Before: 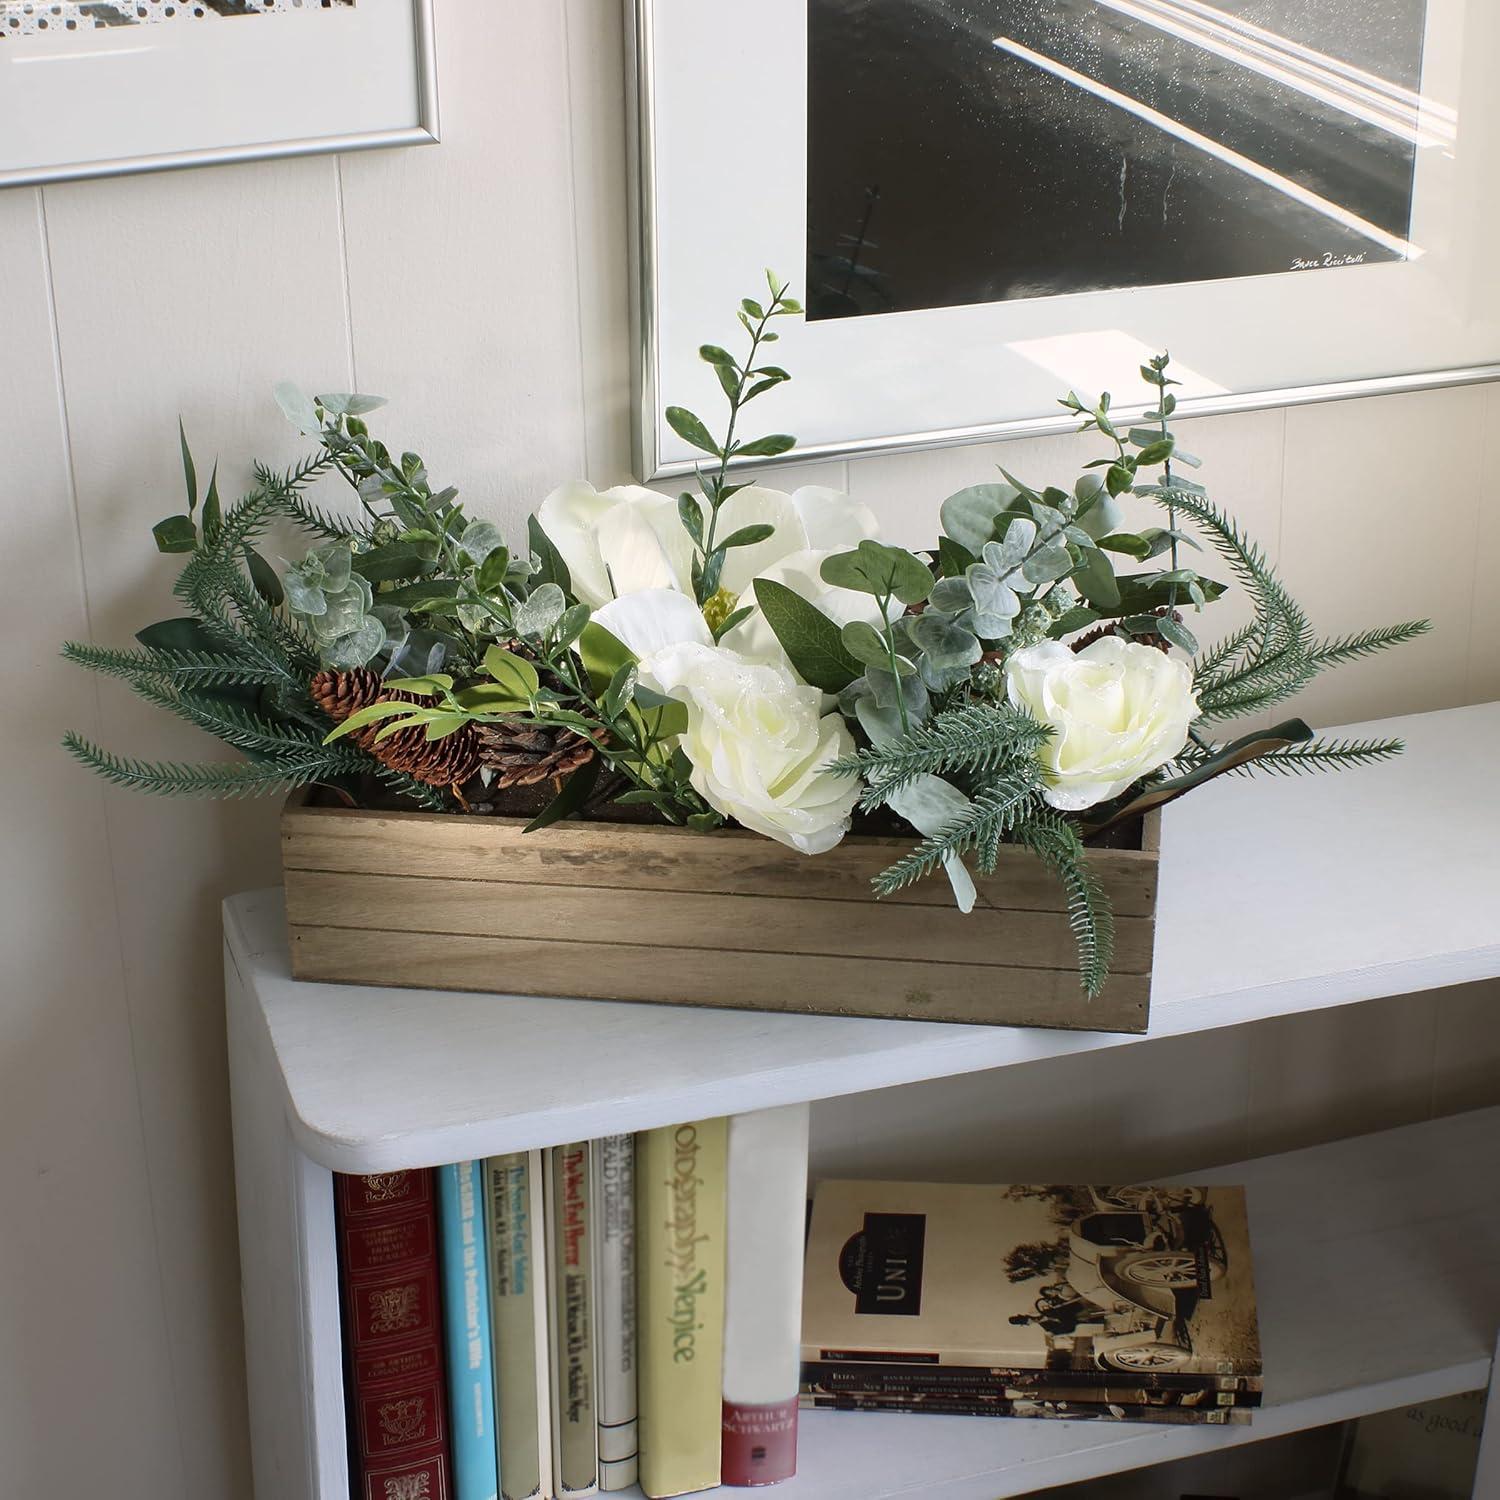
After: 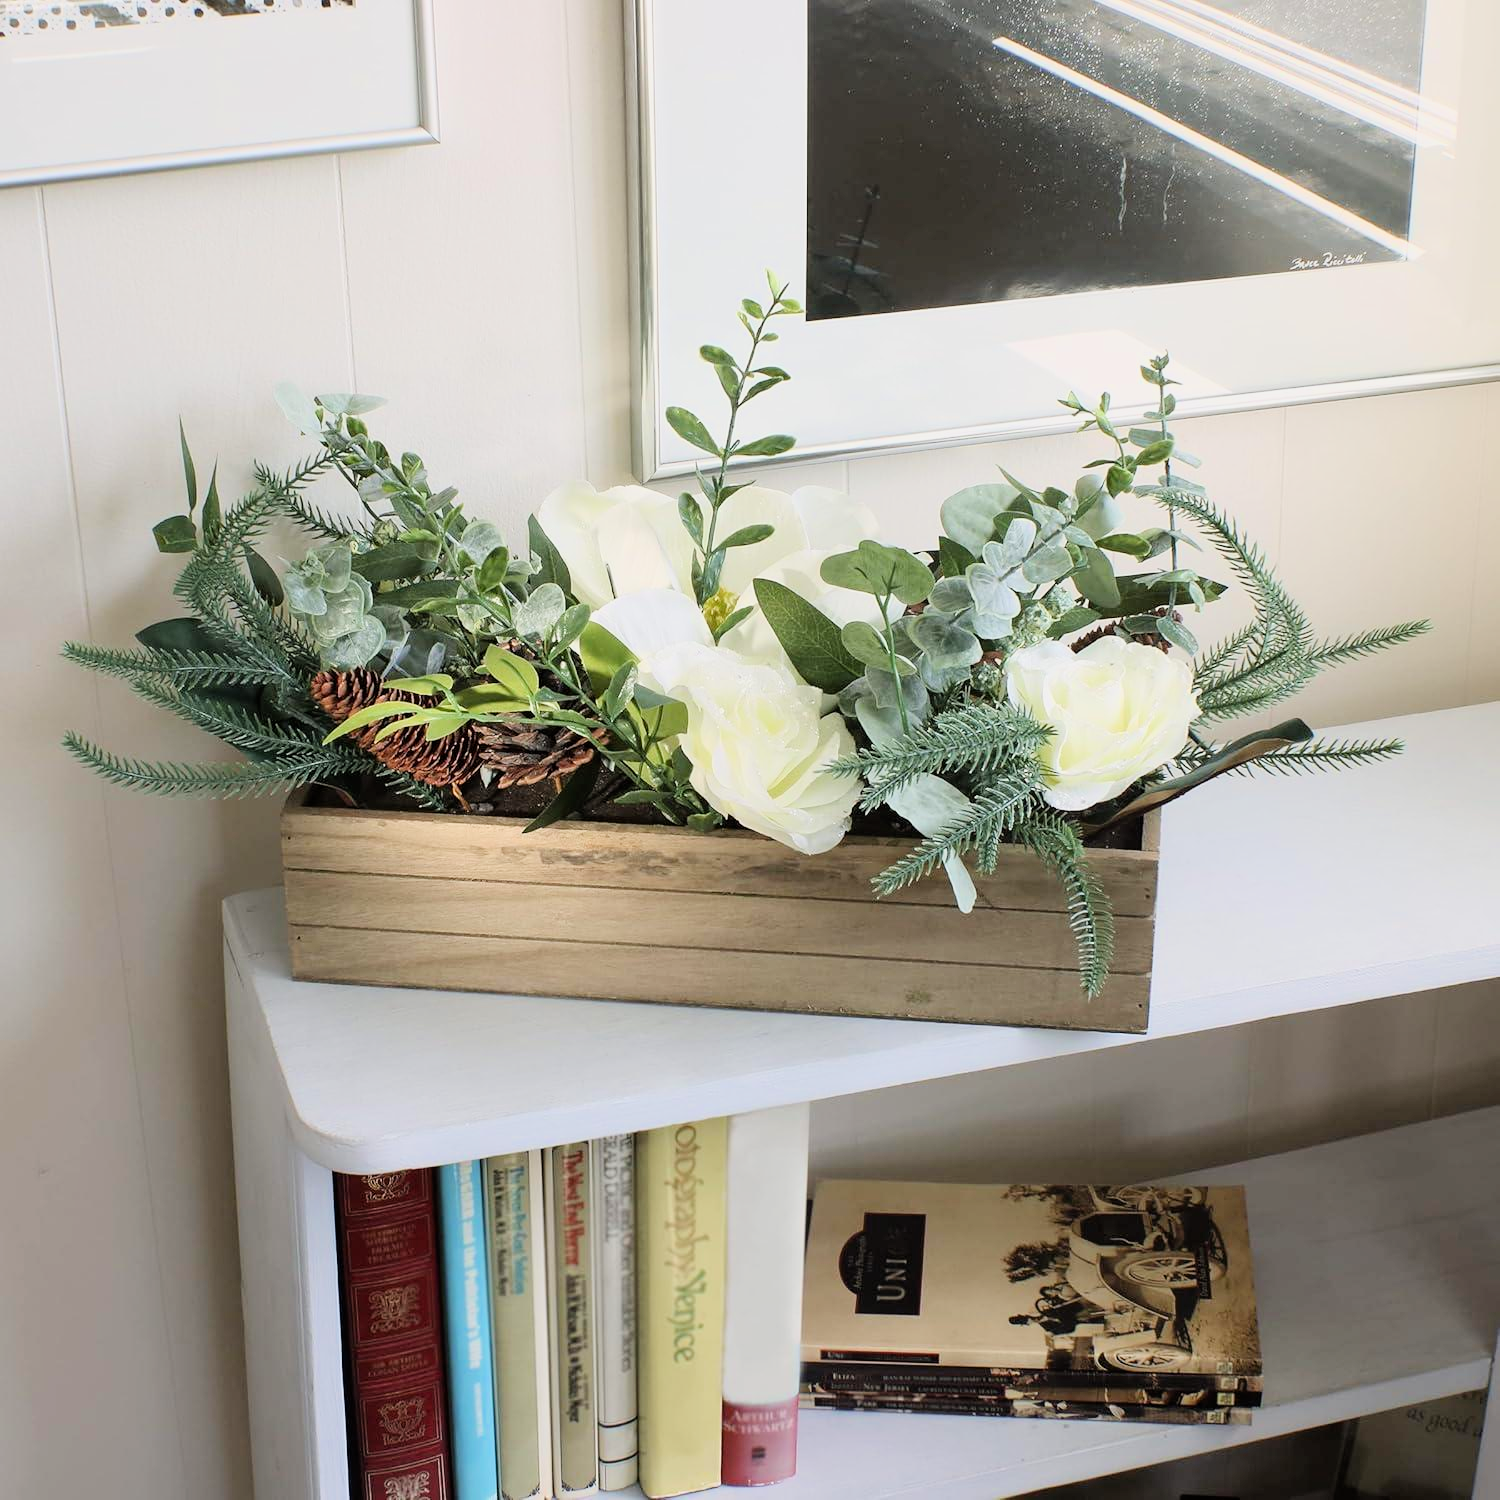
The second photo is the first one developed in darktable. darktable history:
exposure: exposure 1.001 EV, compensate exposure bias true, compensate highlight preservation false
tone equalizer: on, module defaults
filmic rgb: black relative exposure -7.65 EV, white relative exposure 4.56 EV, threshold 3.06 EV, hardness 3.61, color science v6 (2022), enable highlight reconstruction true
